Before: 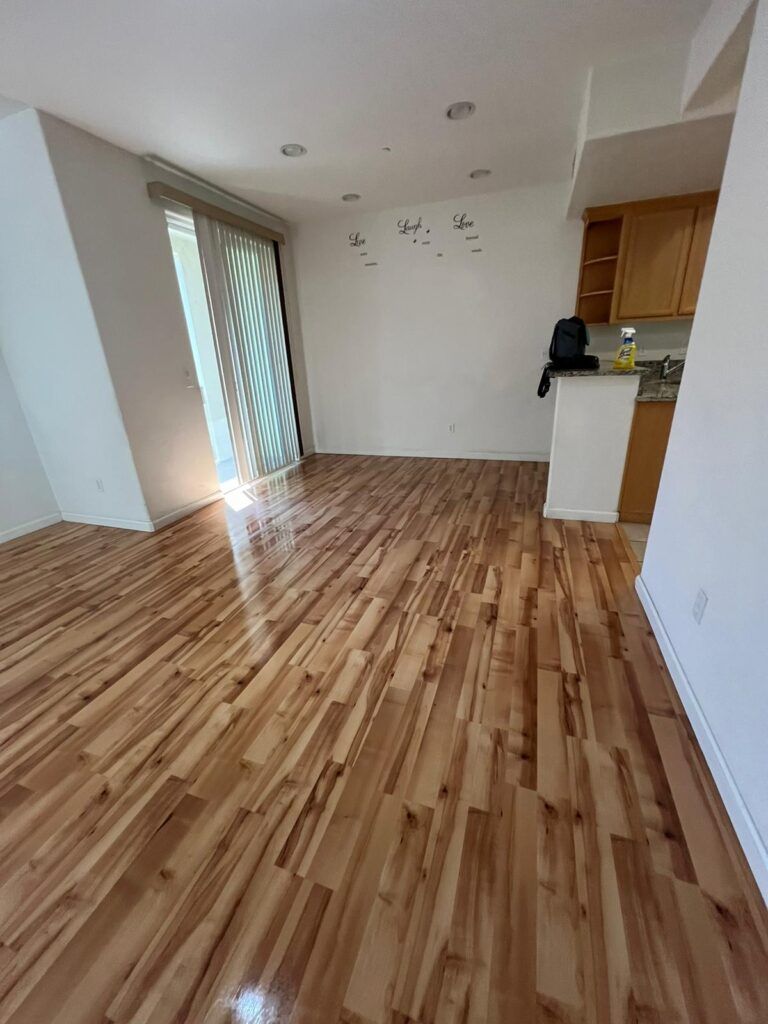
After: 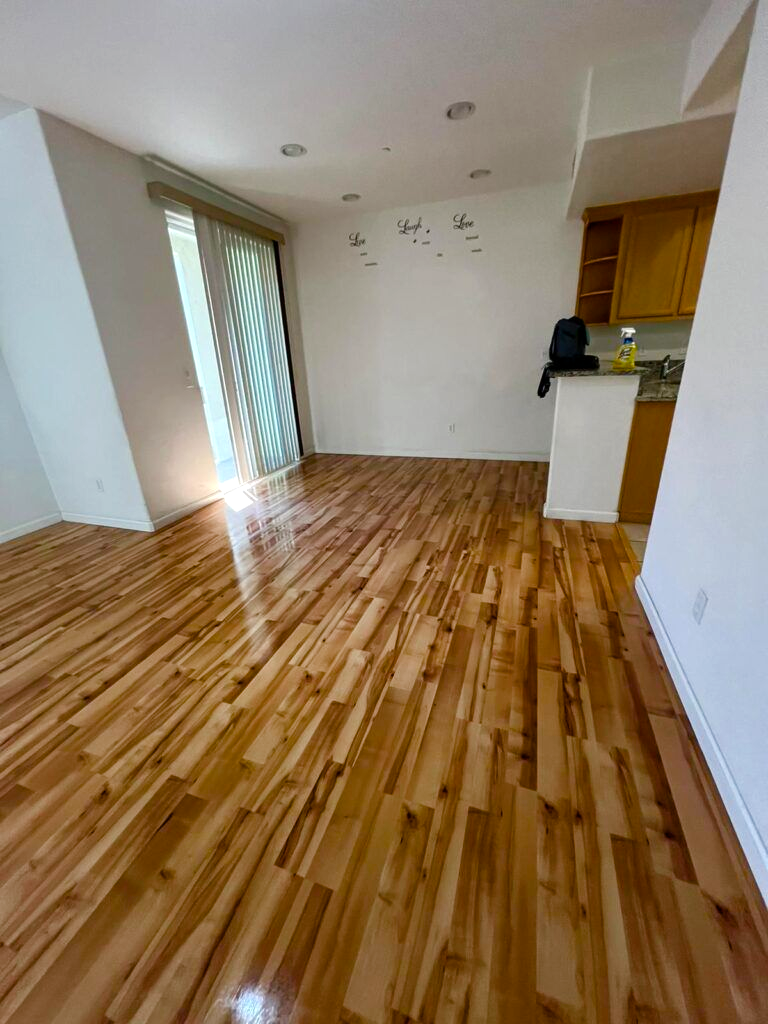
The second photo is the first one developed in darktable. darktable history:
color balance rgb: shadows lift › chroma 1.038%, shadows lift › hue 215.64°, perceptual saturation grading › global saturation 0.111%, perceptual saturation grading › highlights -29.249%, perceptual saturation grading › mid-tones 29.633%, perceptual saturation grading › shadows 60.211%, global vibrance 30.421%, contrast 10.239%
